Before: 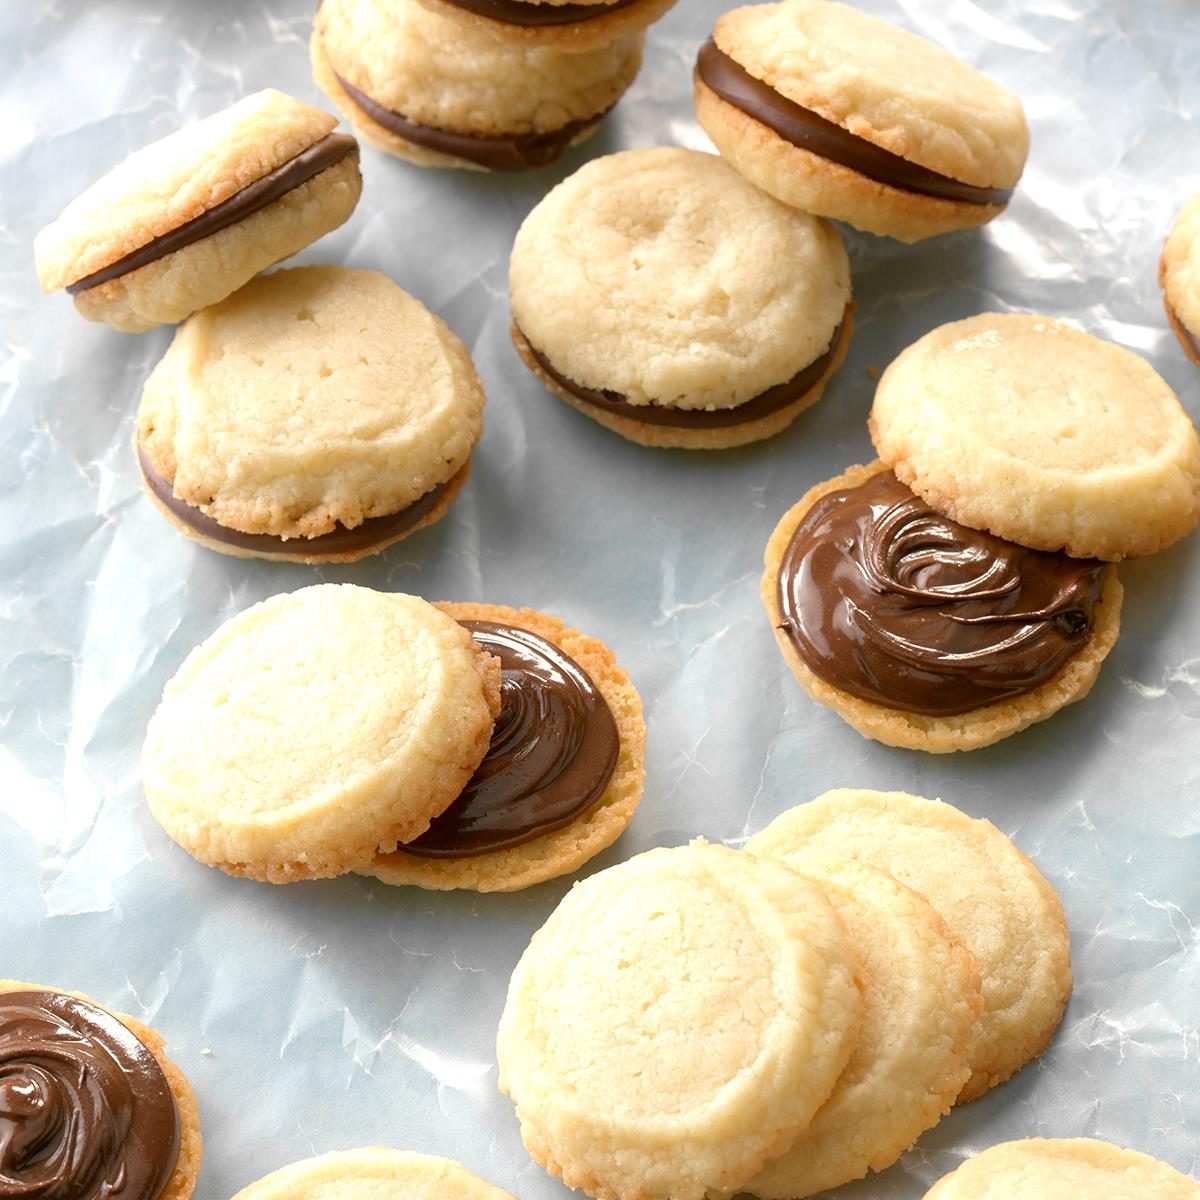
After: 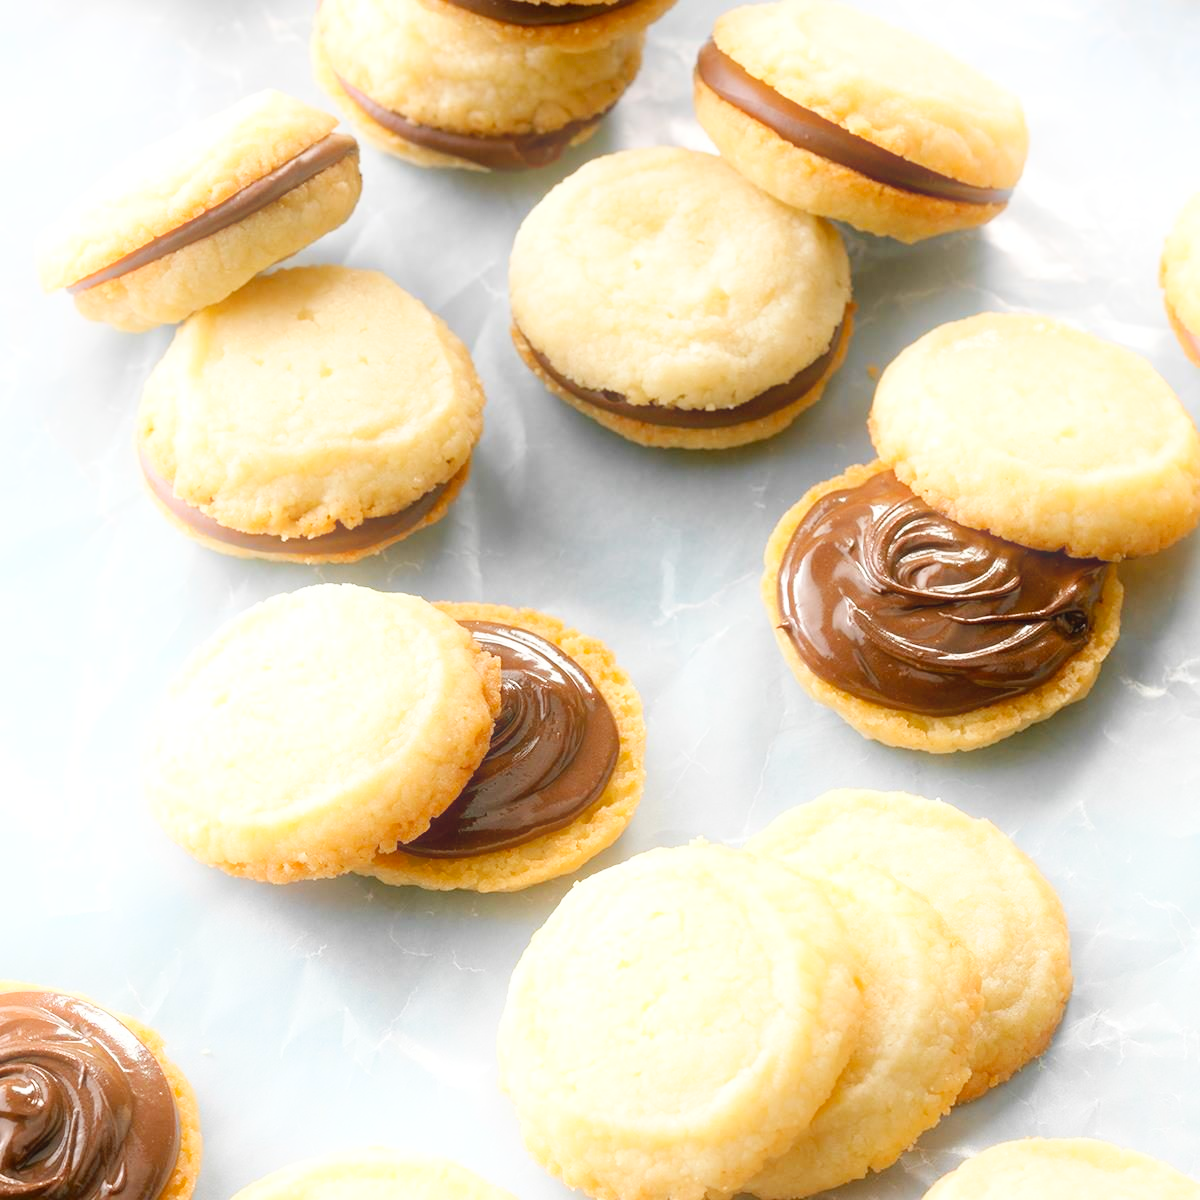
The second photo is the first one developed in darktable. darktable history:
base curve: curves: ch0 [(0, 0) (0.204, 0.334) (0.55, 0.733) (1, 1)], preserve colors none
bloom: size 15%, threshold 97%, strength 7%
white balance: emerald 1
color balance: output saturation 110%
